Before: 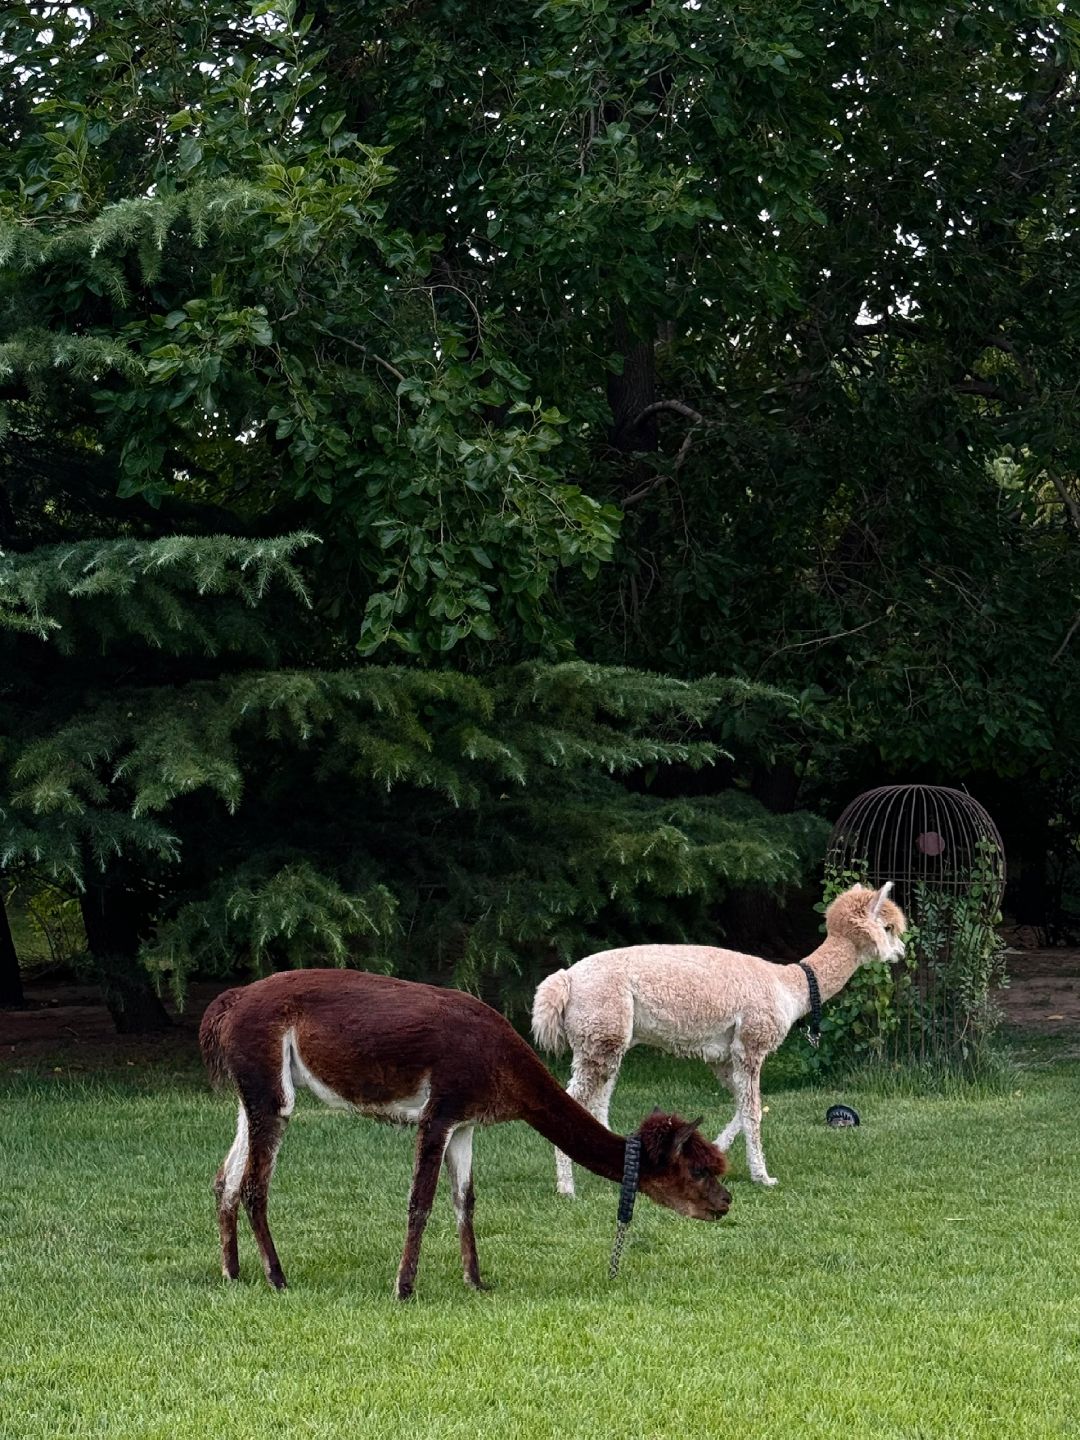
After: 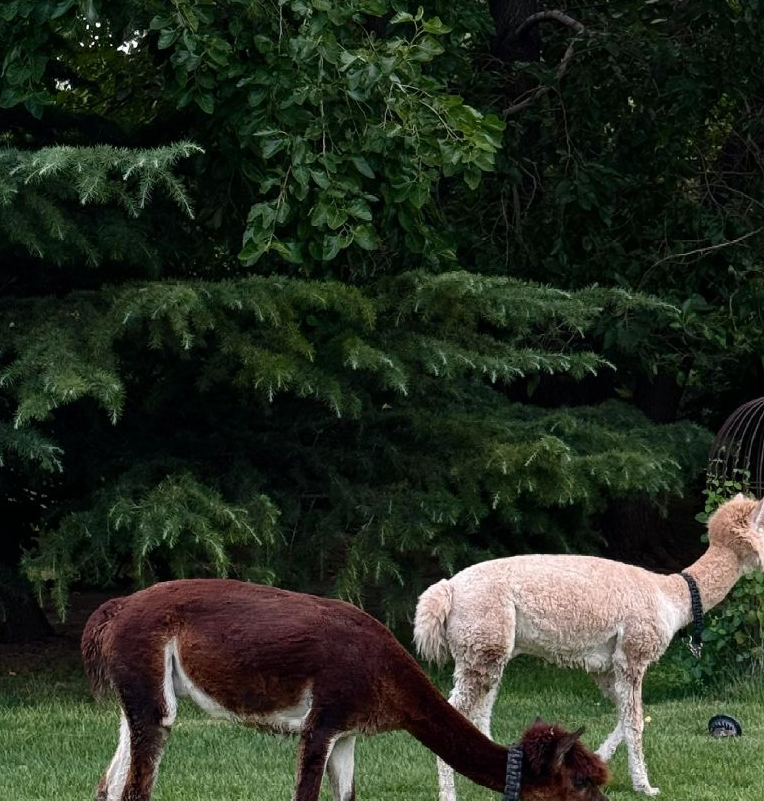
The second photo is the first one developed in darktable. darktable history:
crop: left 10.988%, top 27.116%, right 18.249%, bottom 17.214%
